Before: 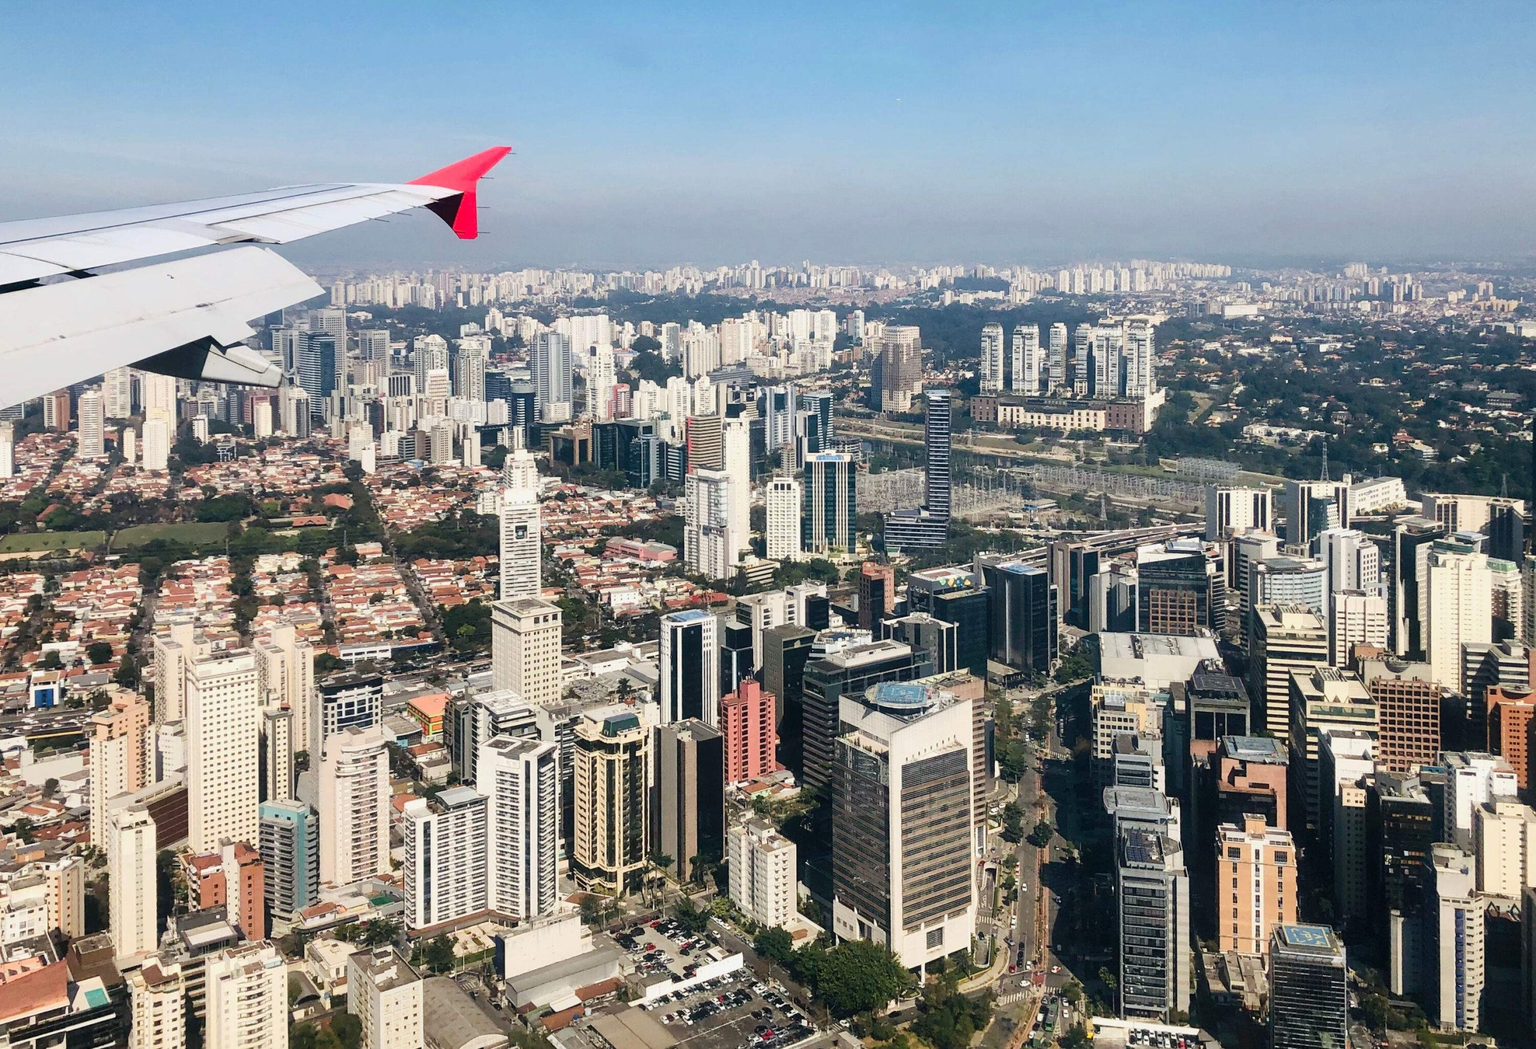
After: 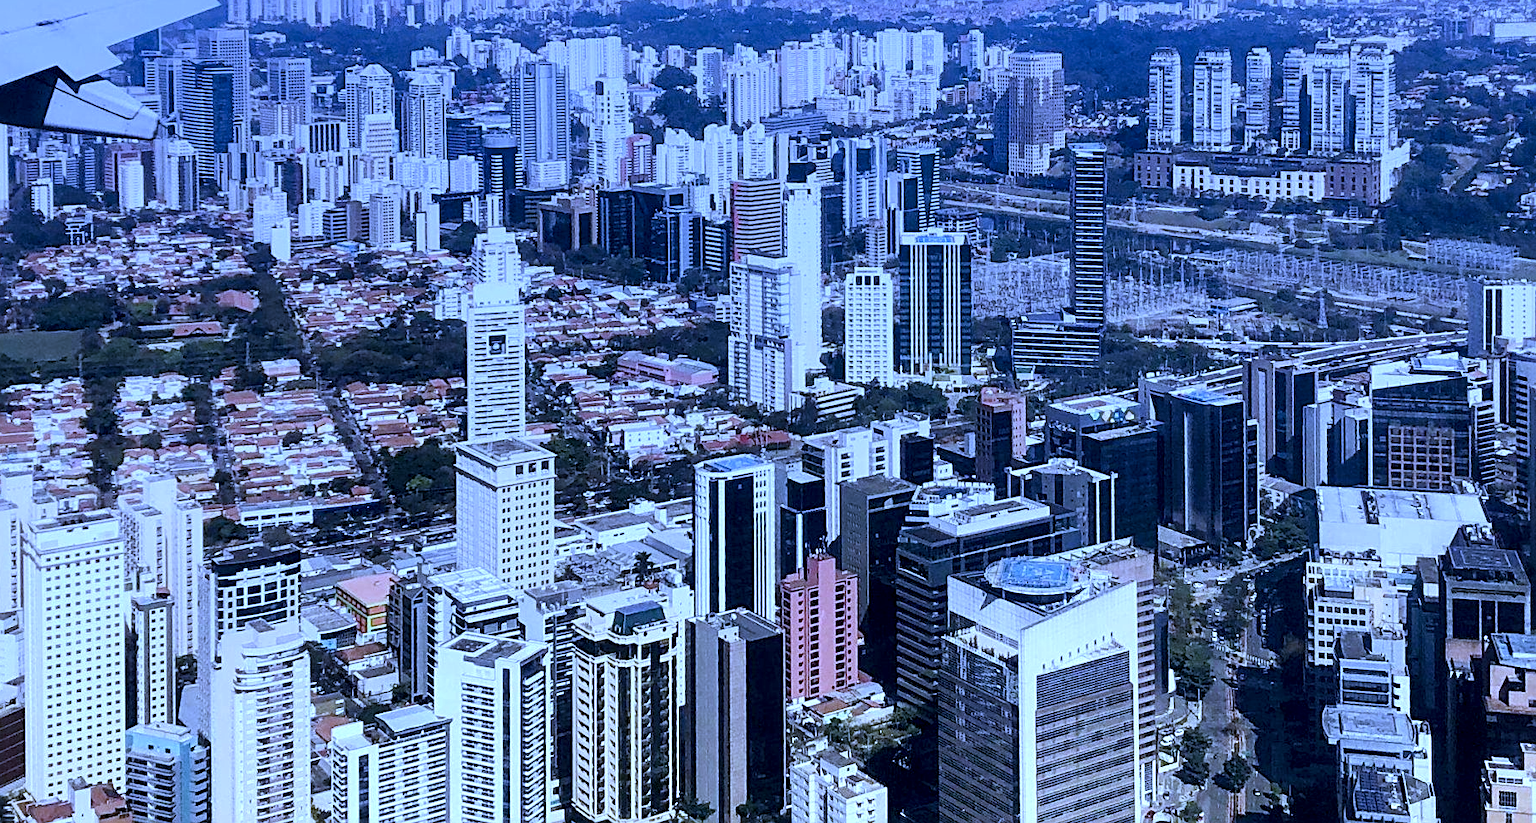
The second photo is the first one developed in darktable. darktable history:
crop: left 11.123%, top 27.61%, right 18.3%, bottom 17.034%
graduated density: hue 238.83°, saturation 50%
sharpen: radius 2.167, amount 0.381, threshold 0
white balance: red 0.766, blue 1.537
tone equalizer: on, module defaults
local contrast: highlights 123%, shadows 126%, detail 140%, midtone range 0.254
